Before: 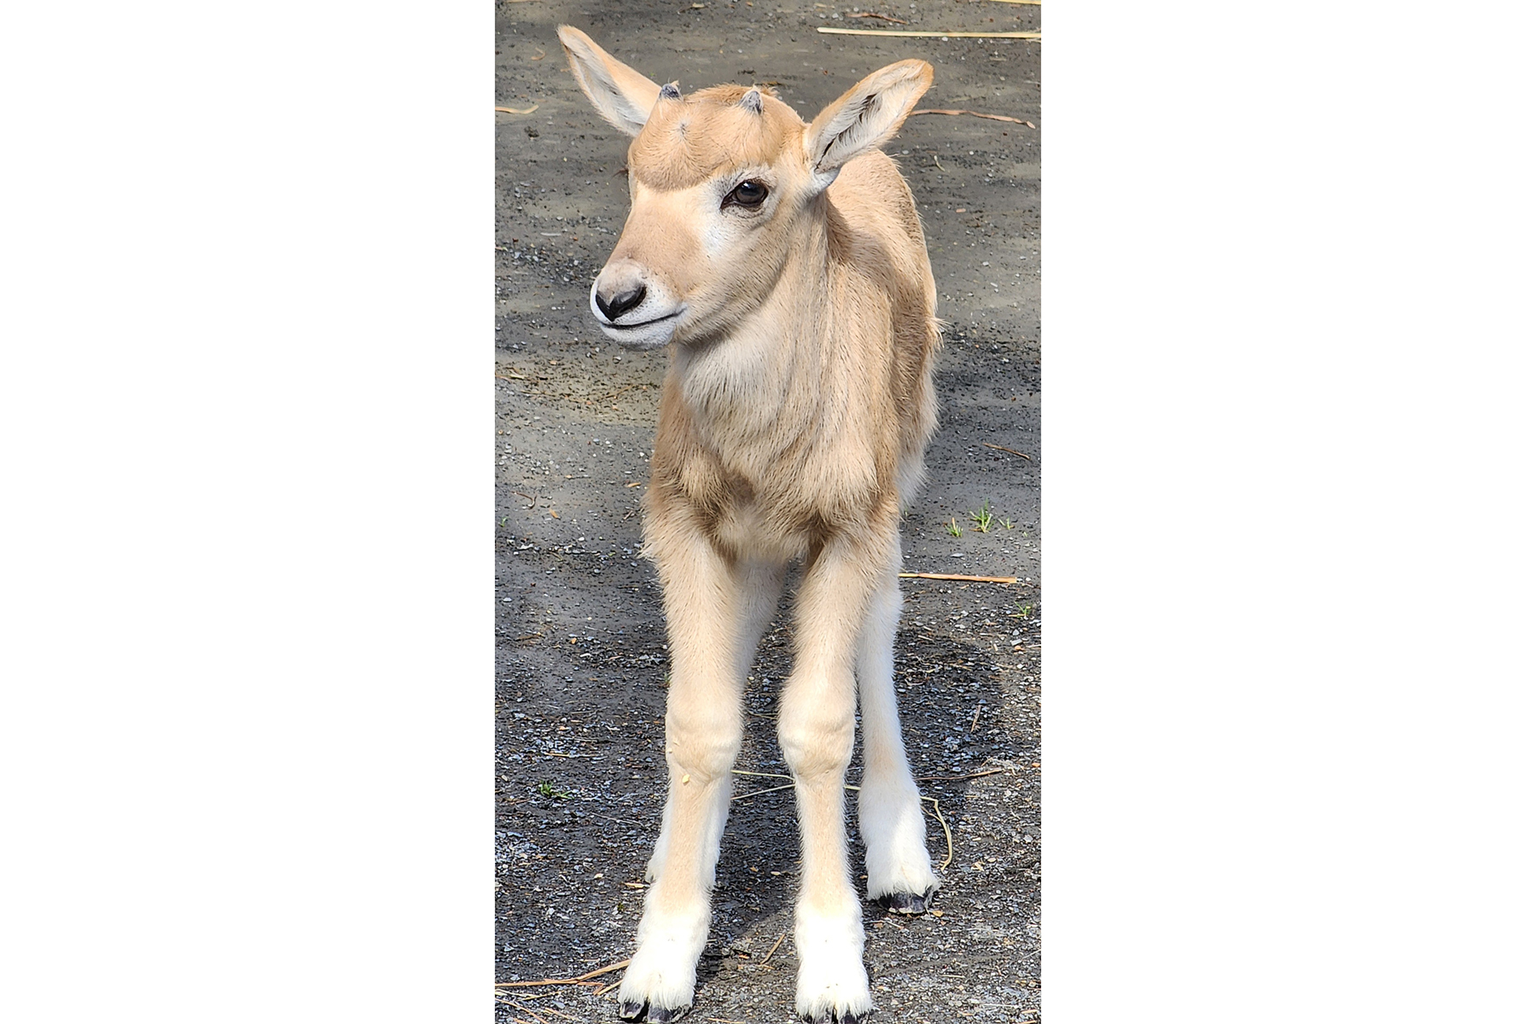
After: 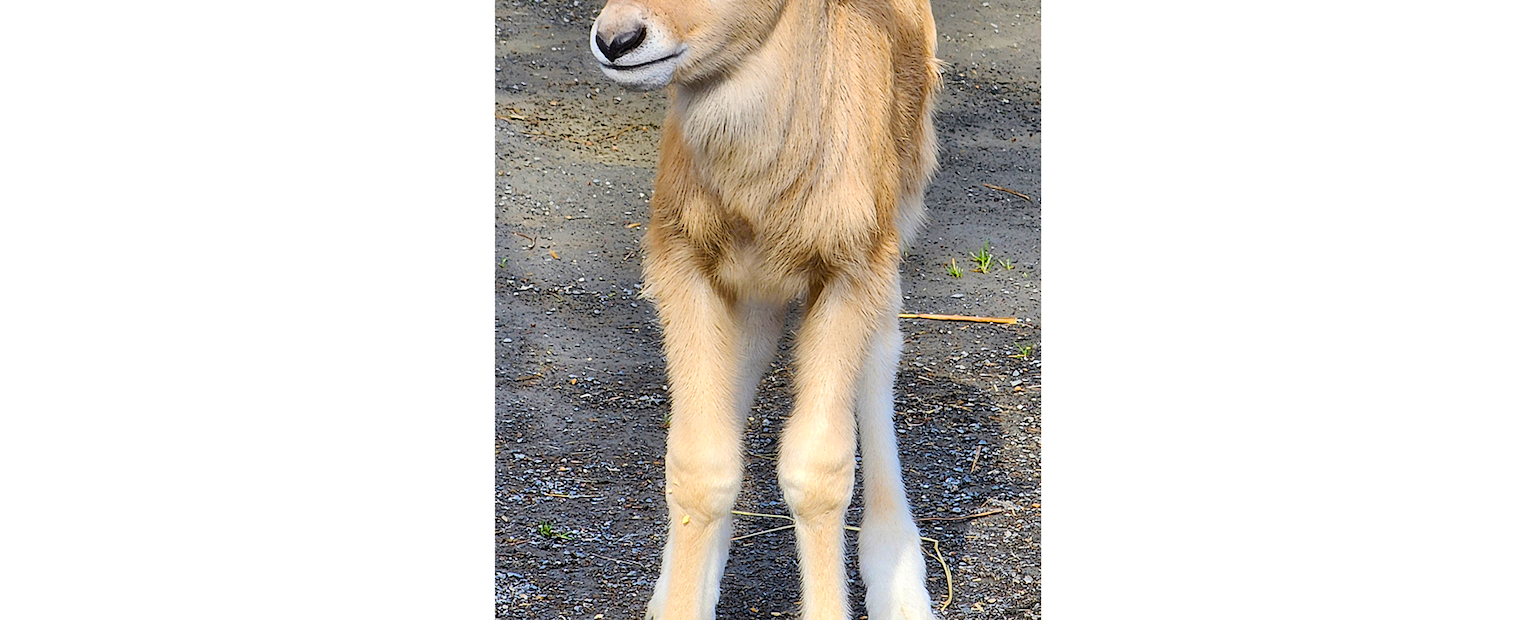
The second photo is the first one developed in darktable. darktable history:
crop and rotate: top 25.416%, bottom 13.935%
color balance rgb: linear chroma grading › global chroma 25.037%, perceptual saturation grading › global saturation 25.365%
